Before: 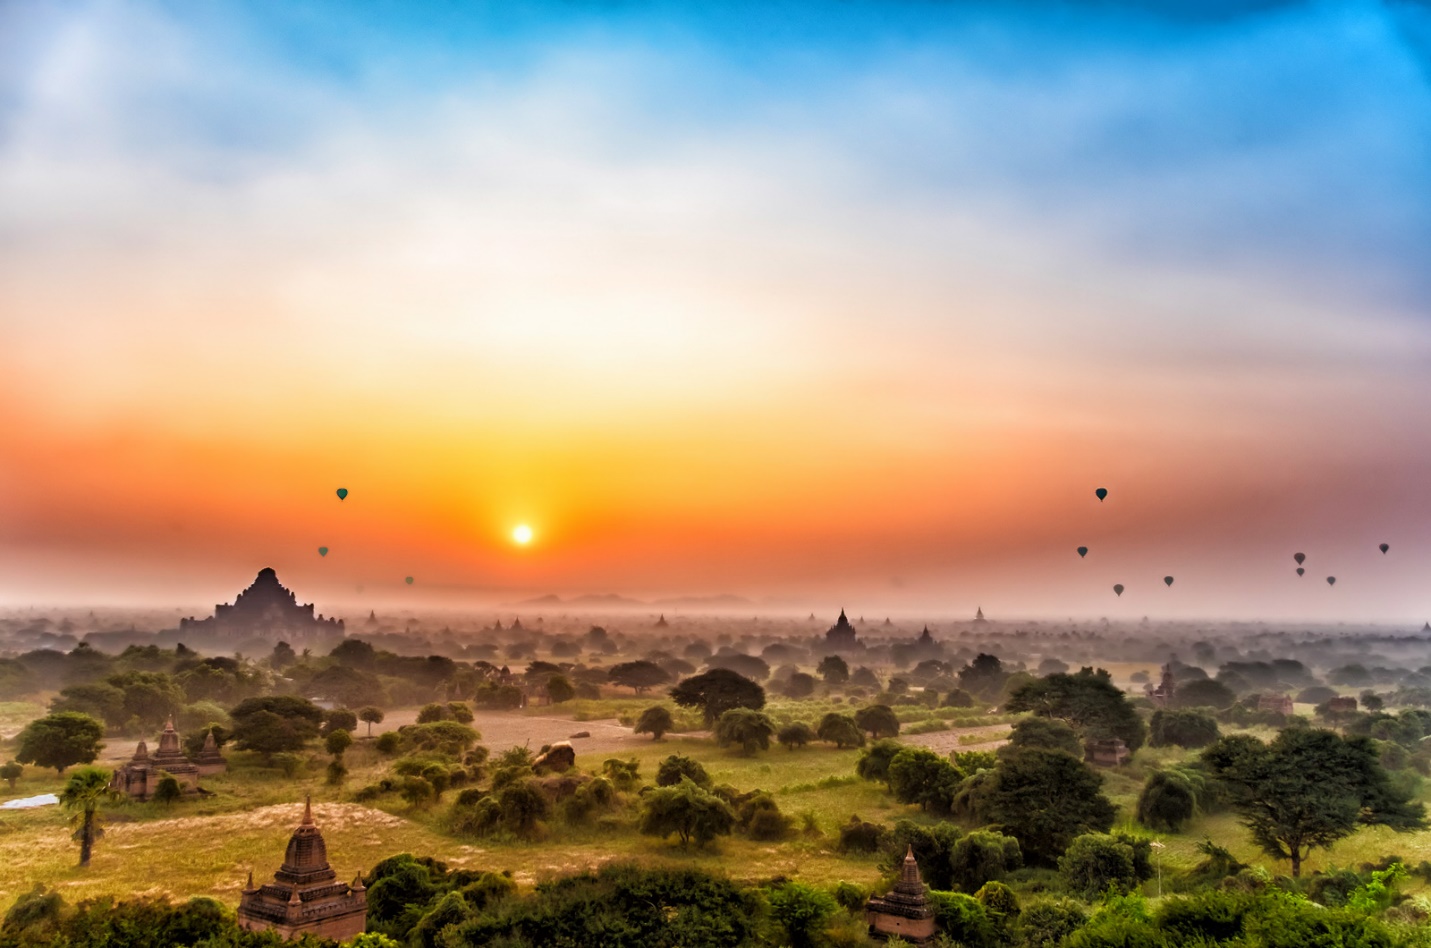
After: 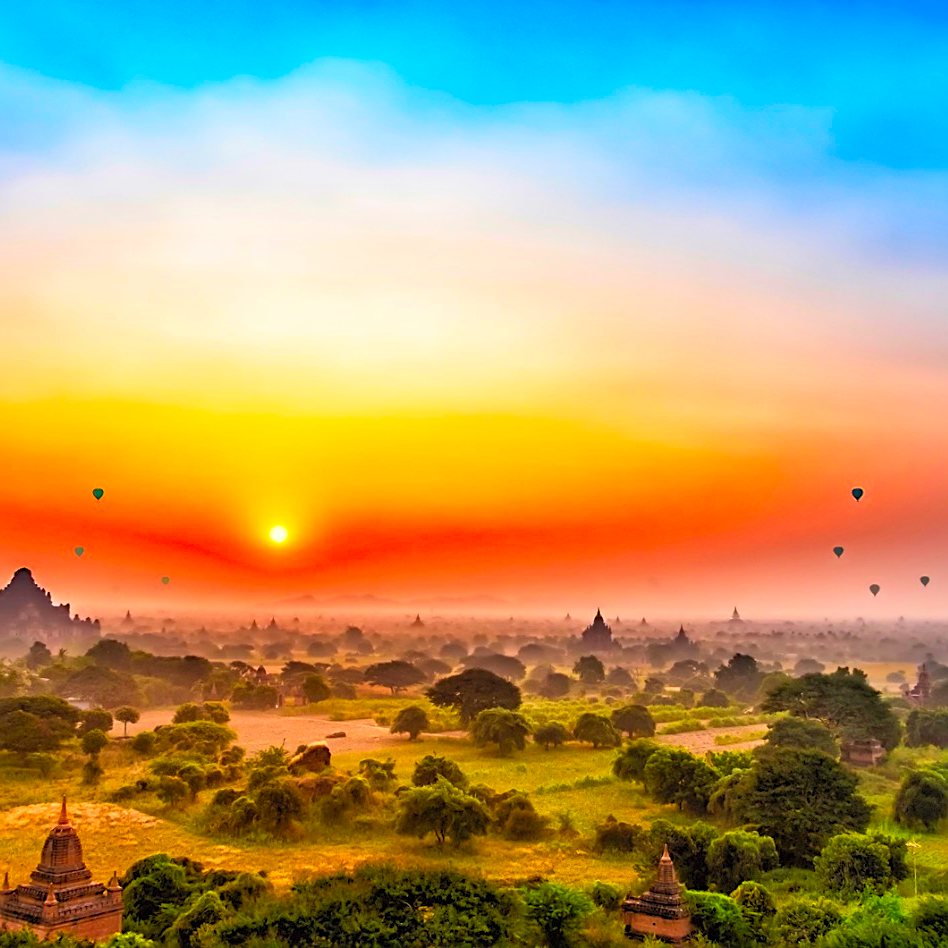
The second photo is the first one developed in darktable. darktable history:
shadows and highlights: on, module defaults
sharpen: on, module defaults
crop: left 17.073%, right 16.648%
contrast brightness saturation: contrast 0.2, brightness 0.2, saturation 0.806
exposure: compensate exposure bias true, compensate highlight preservation false
